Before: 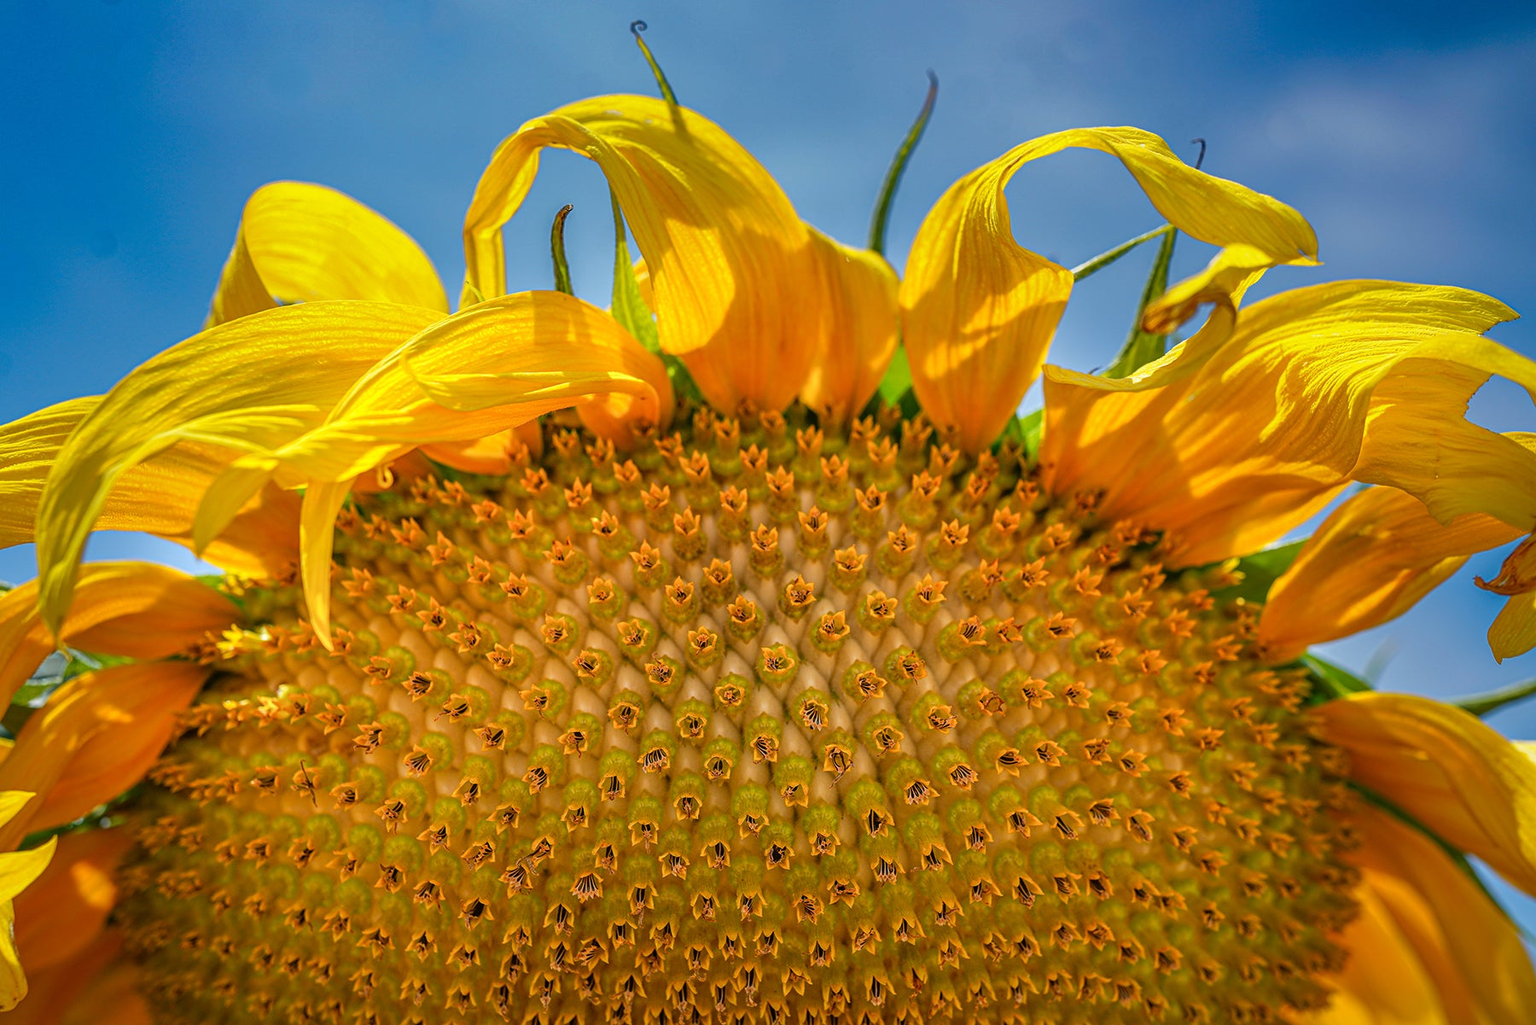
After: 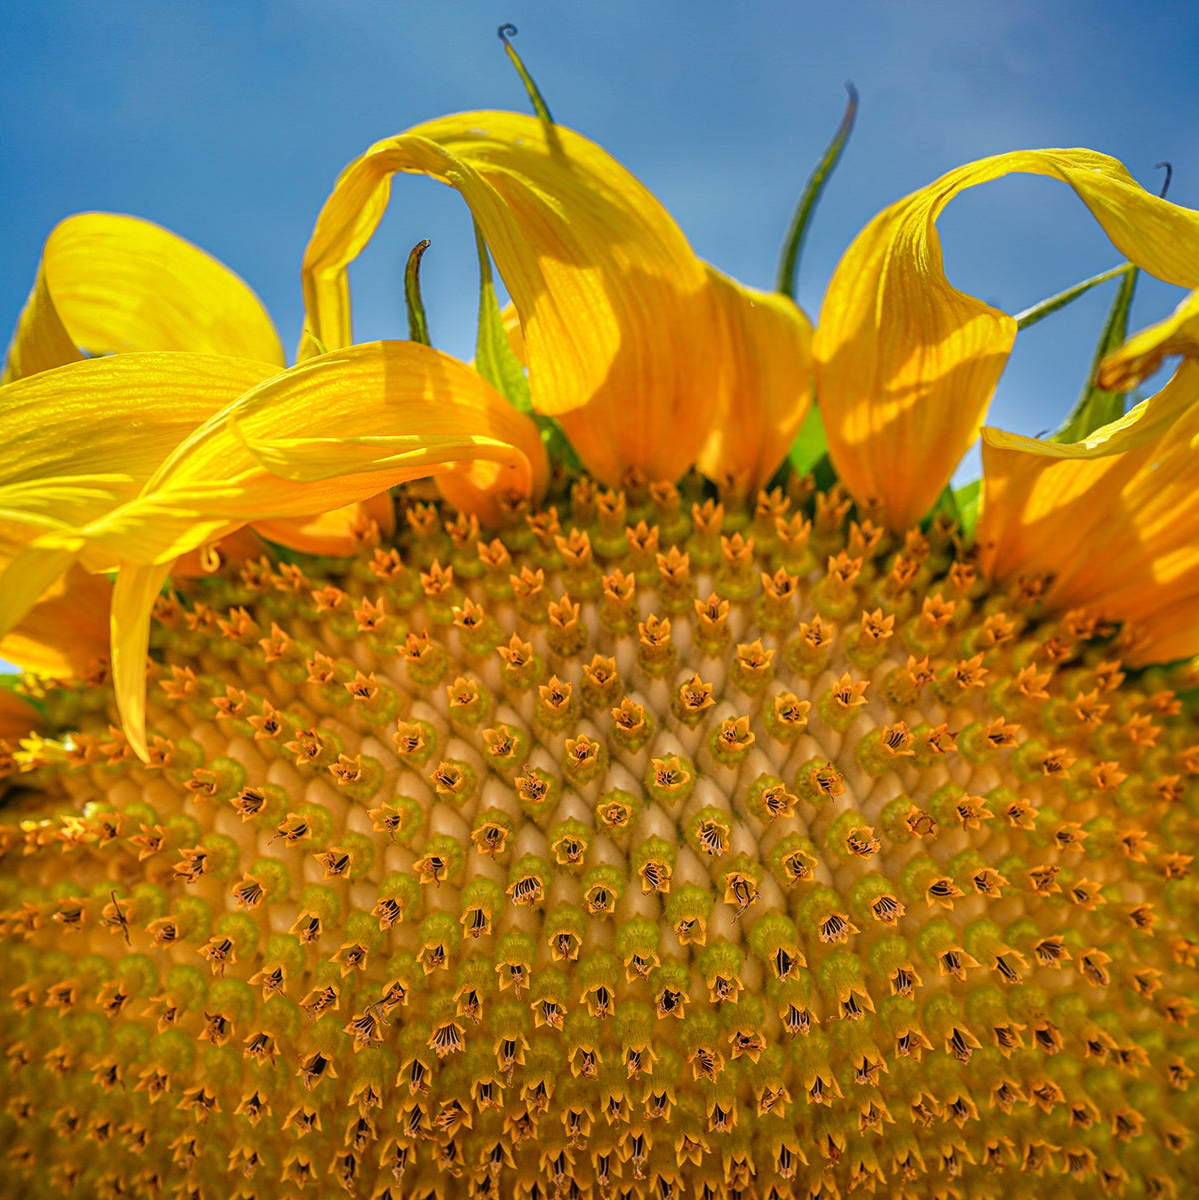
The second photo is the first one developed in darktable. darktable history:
crop and rotate: left 13.409%, right 19.924%
color balance: mode lift, gamma, gain (sRGB)
